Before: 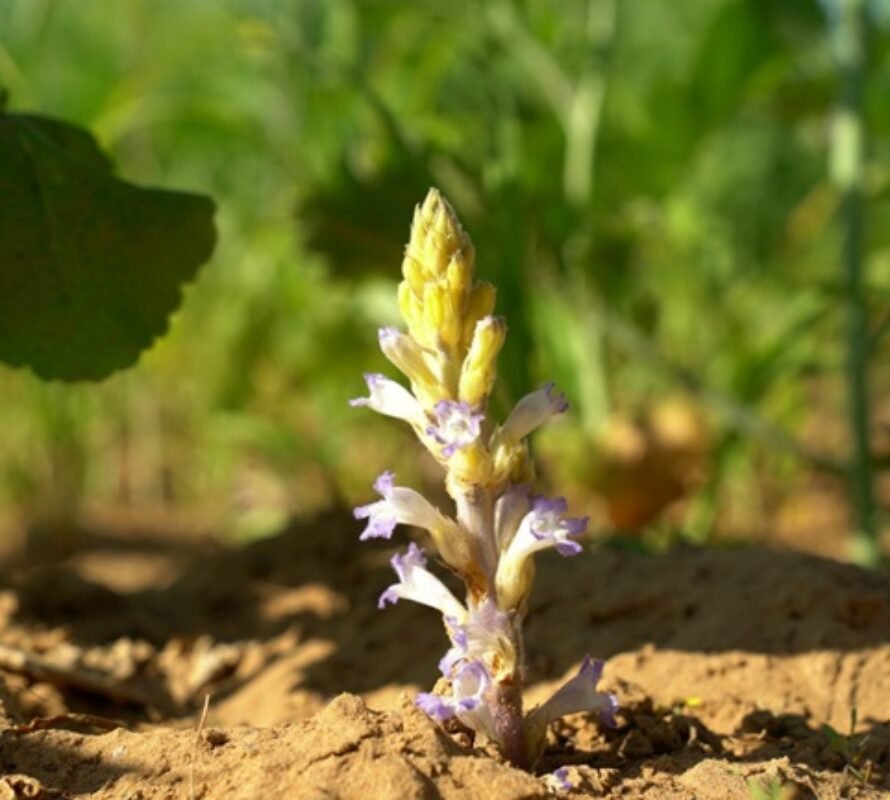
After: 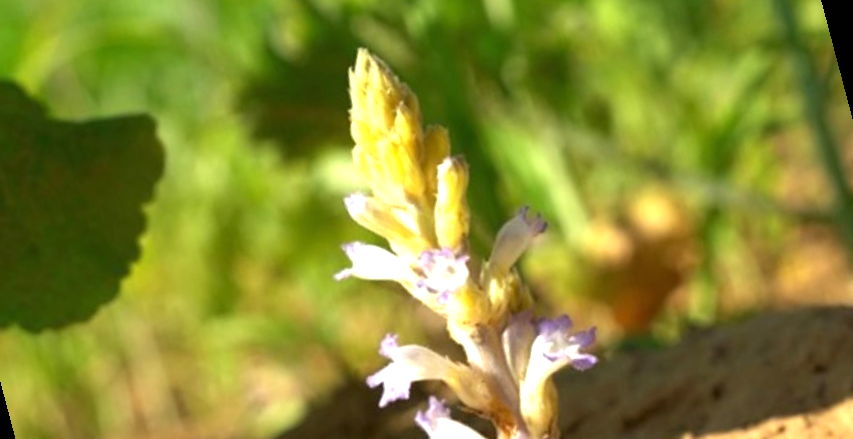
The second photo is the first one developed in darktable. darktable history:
crop and rotate: top 0%, bottom 11.49%
exposure: black level correction 0, exposure 0.7 EV, compensate exposure bias true, compensate highlight preservation false
contrast equalizer: y [[0.5 ×6], [0.5 ×6], [0.5, 0.5, 0.501, 0.545, 0.707, 0.863], [0 ×6], [0 ×6]]
rotate and perspective: rotation -14.8°, crop left 0.1, crop right 0.903, crop top 0.25, crop bottom 0.748
